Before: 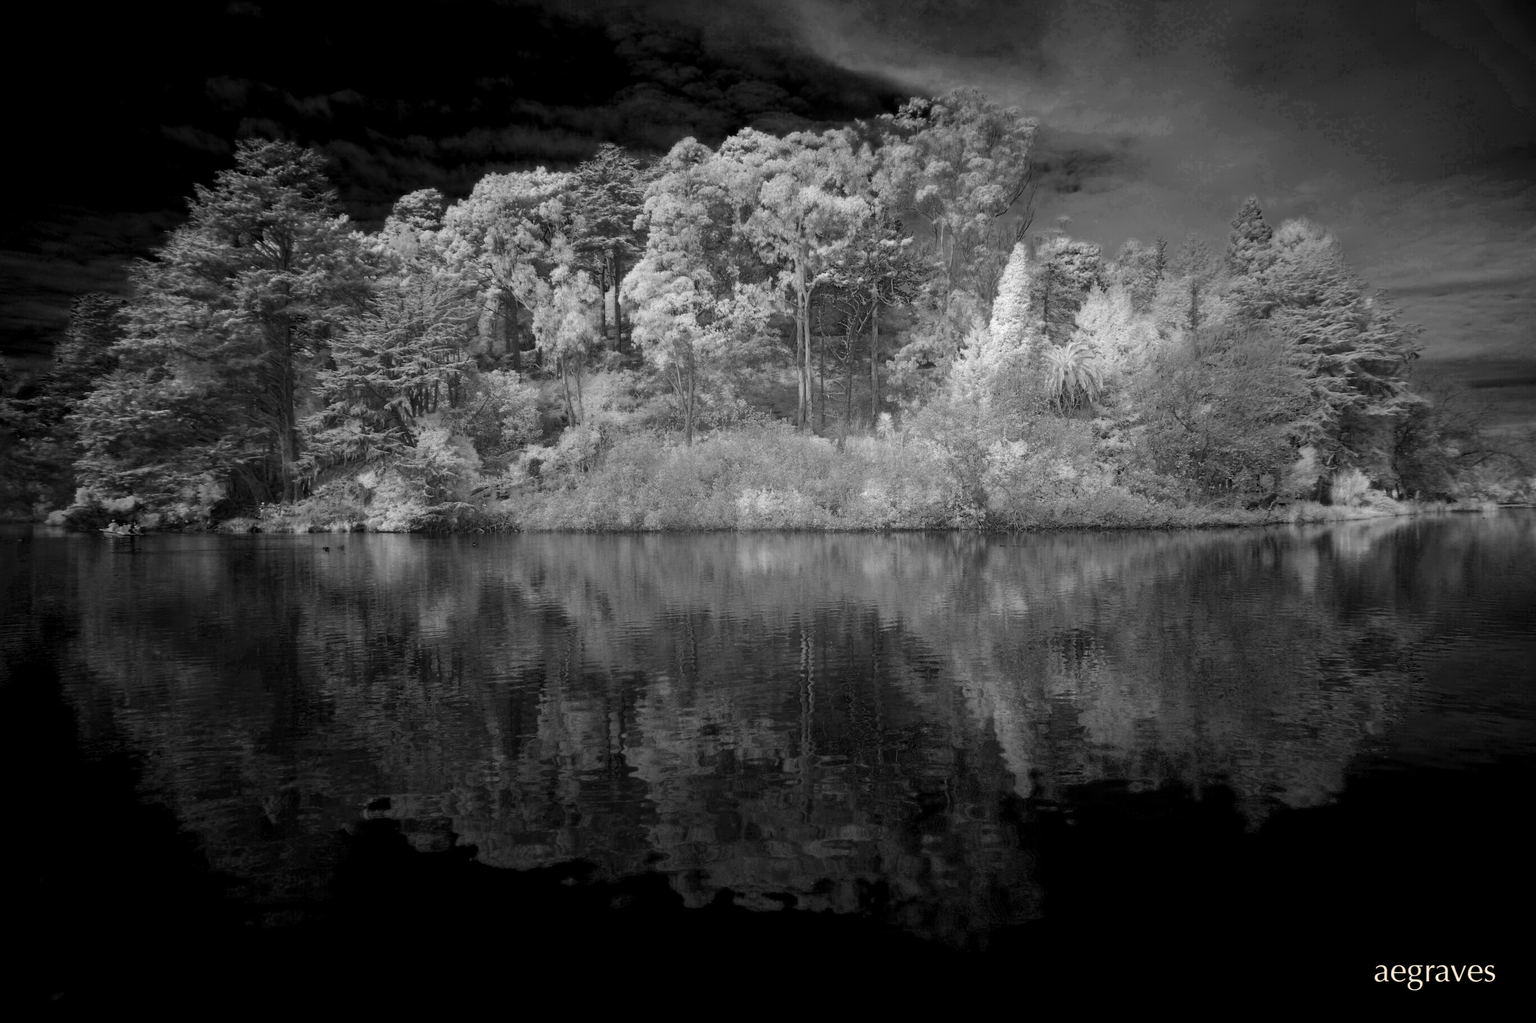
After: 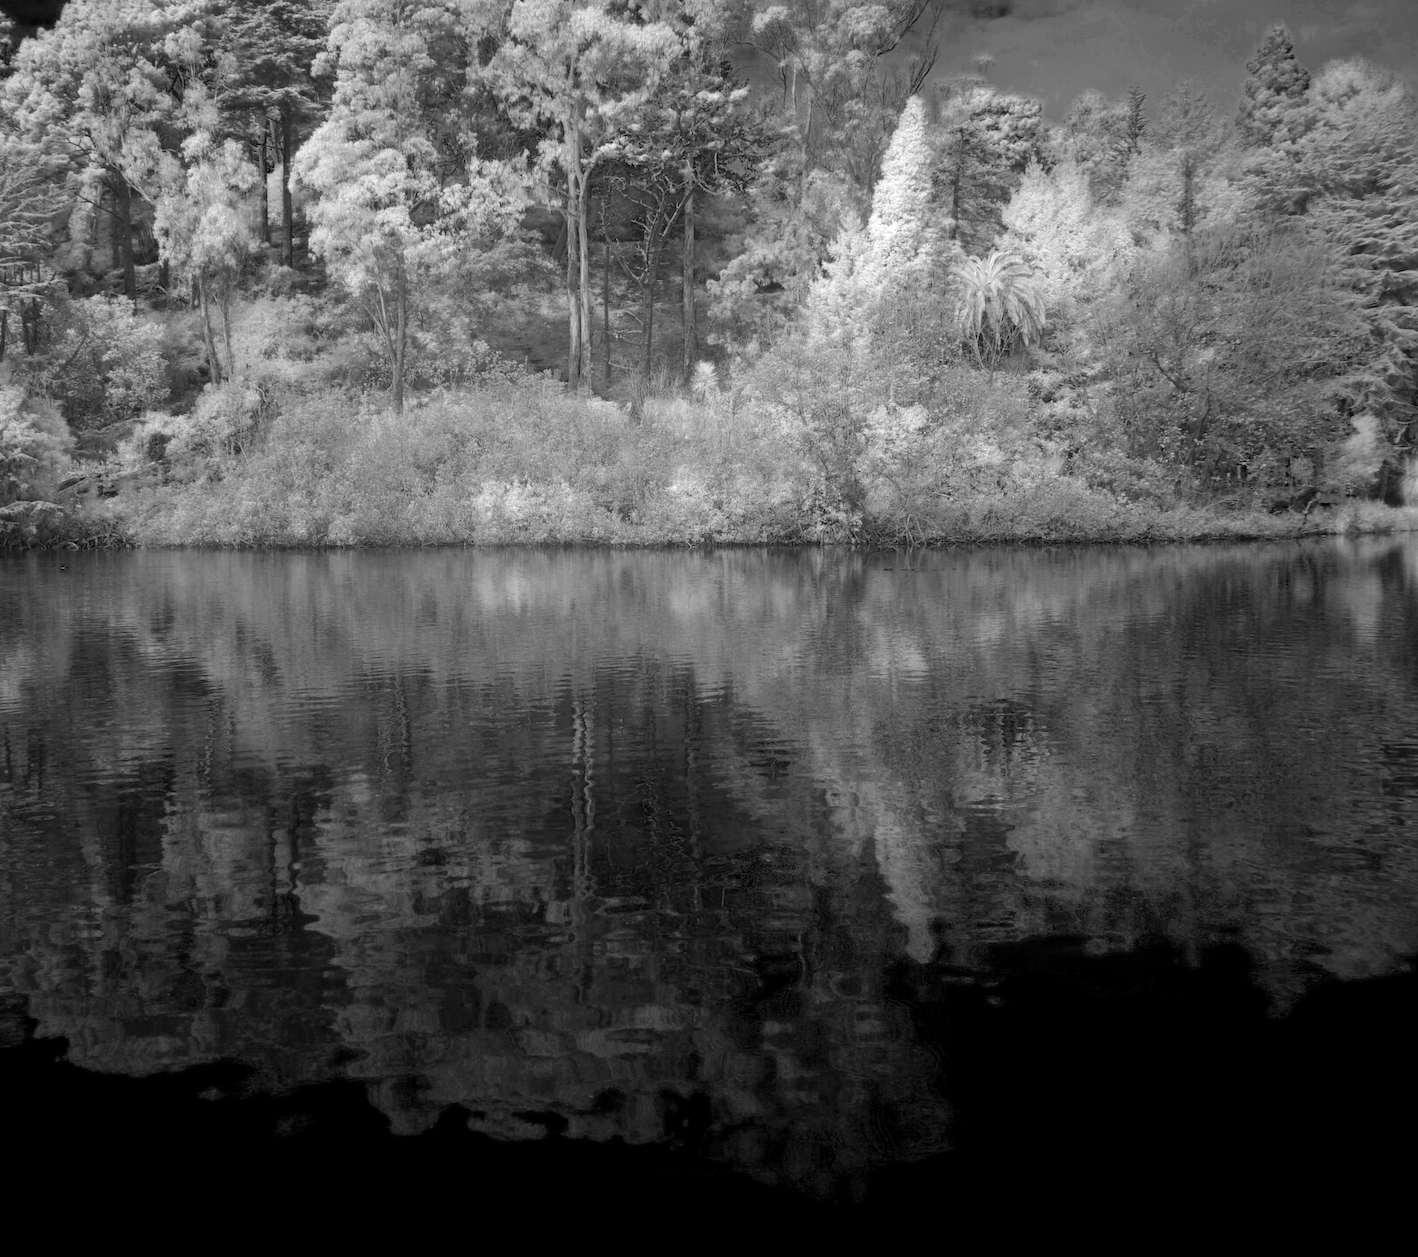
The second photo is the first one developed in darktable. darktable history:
white balance: emerald 1
exposure: exposure 0.2 EV, compensate highlight preservation false
crop and rotate: left 28.256%, top 17.734%, right 12.656%, bottom 3.573%
